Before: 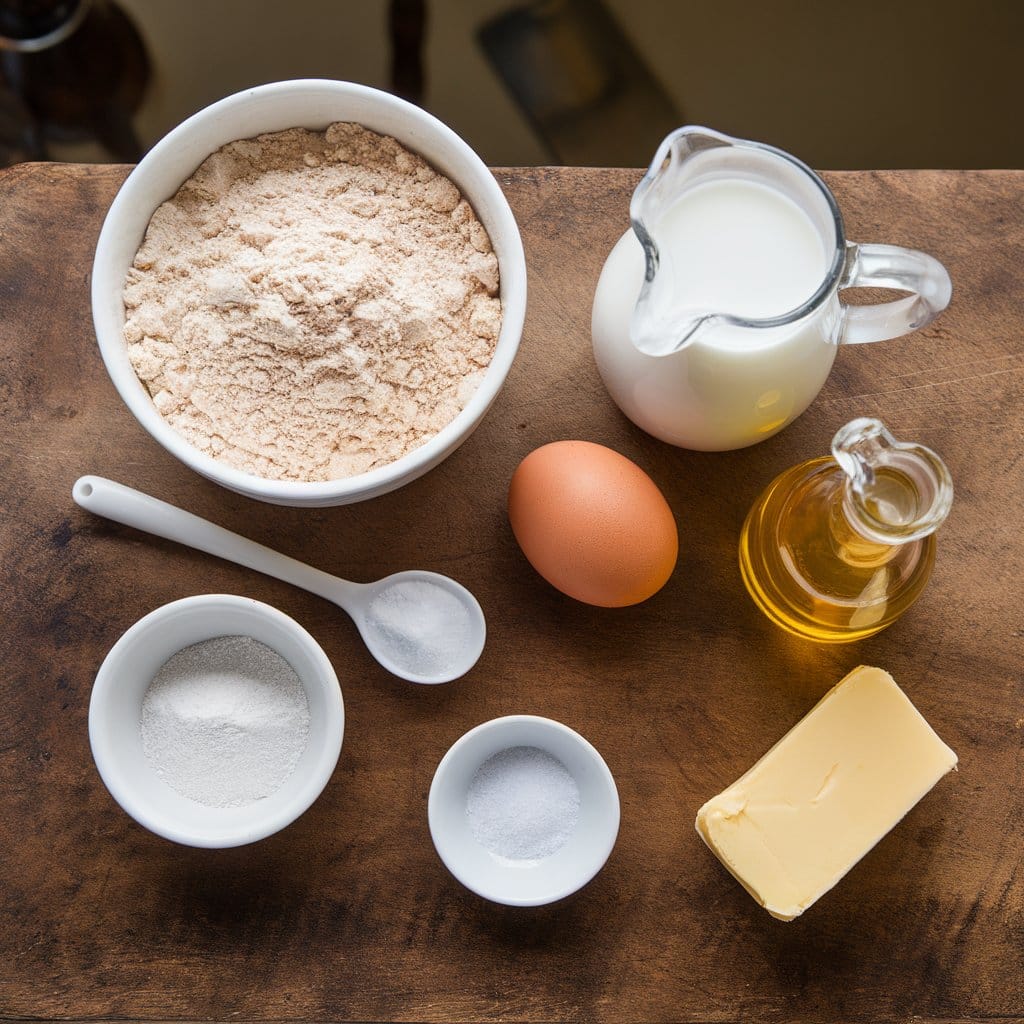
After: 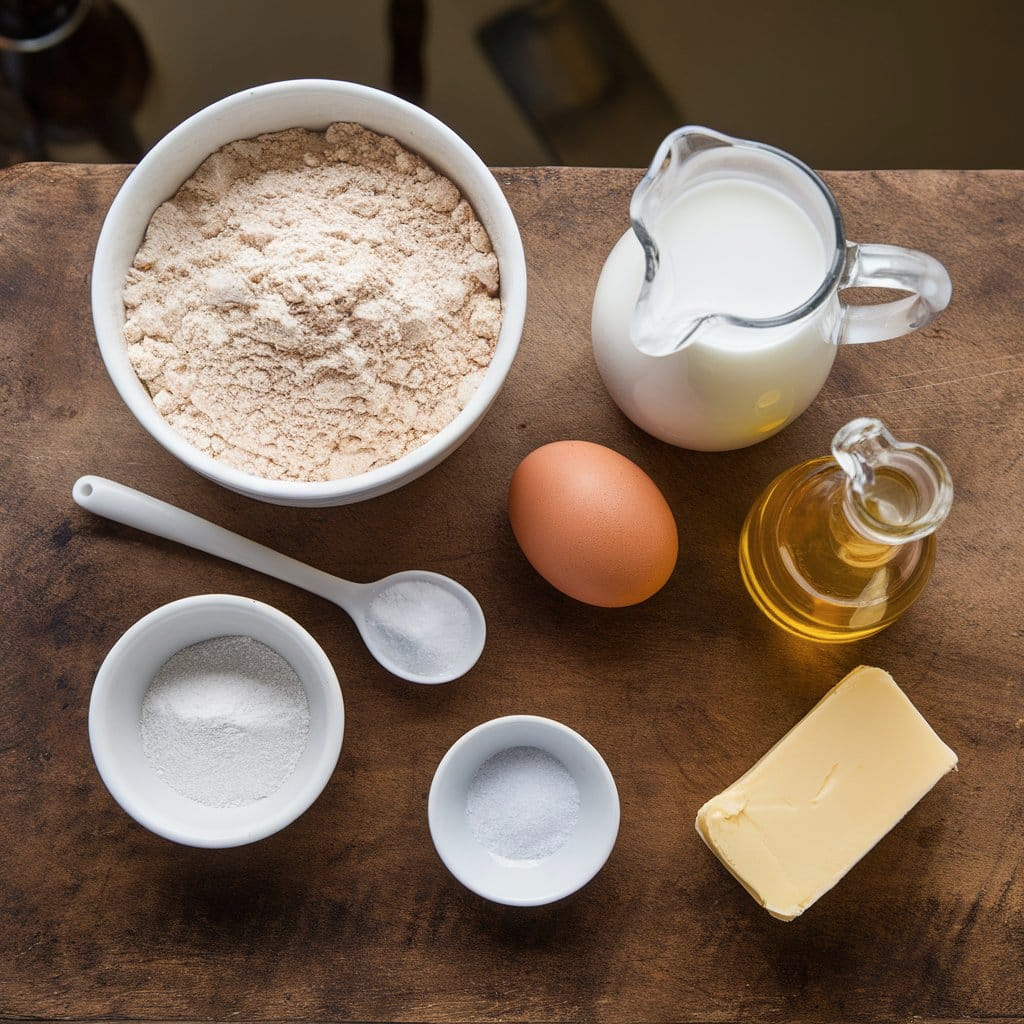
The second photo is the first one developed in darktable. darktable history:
base curve: curves: ch0 [(0, 0) (0.303, 0.277) (1, 1)]
contrast brightness saturation: saturation -0.05
